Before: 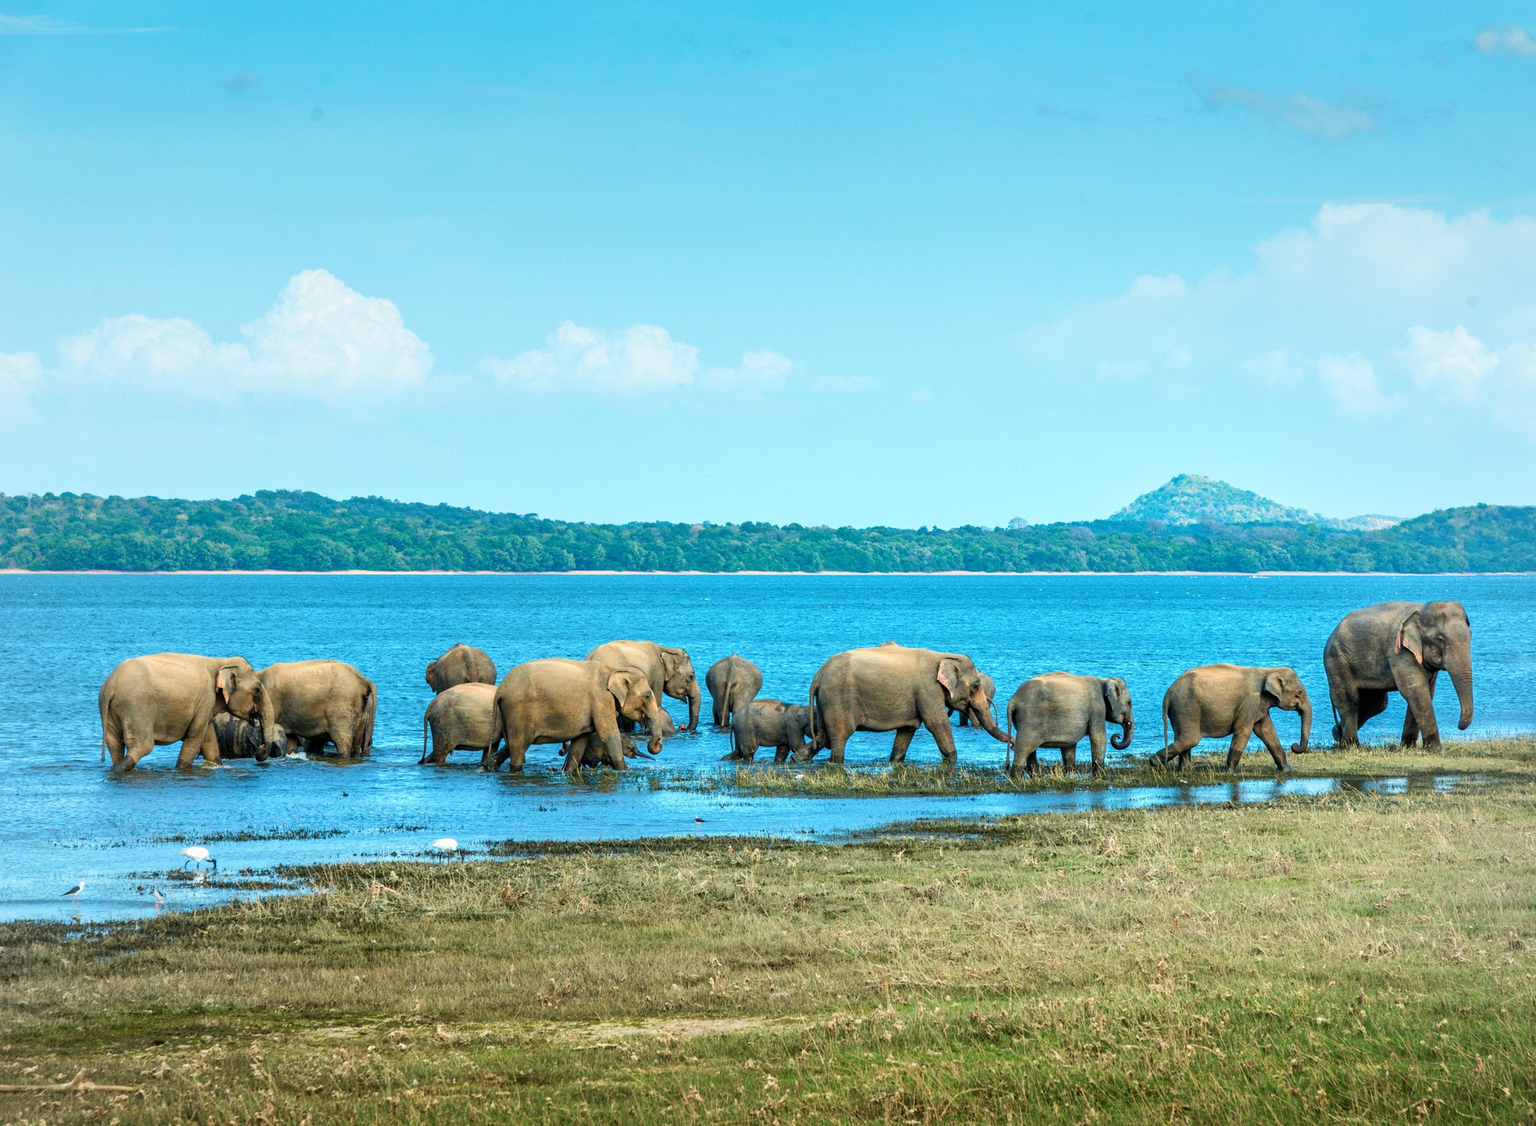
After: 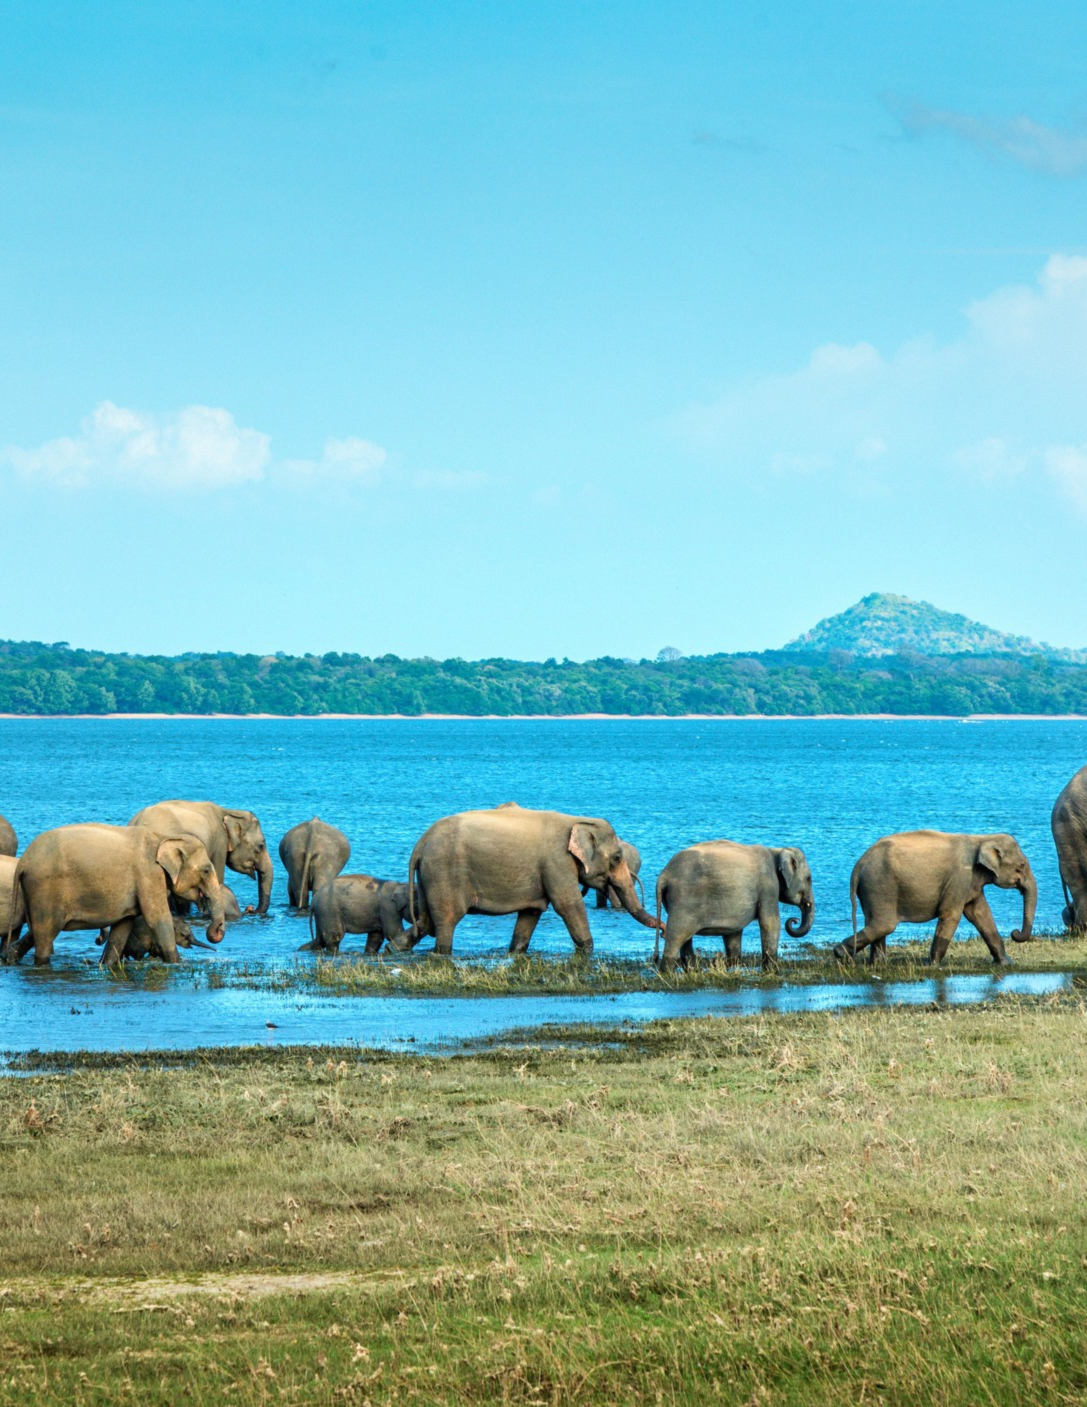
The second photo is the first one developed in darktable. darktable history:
lowpass: radius 0.5, unbound 0
crop: left 31.458%, top 0%, right 11.876%
